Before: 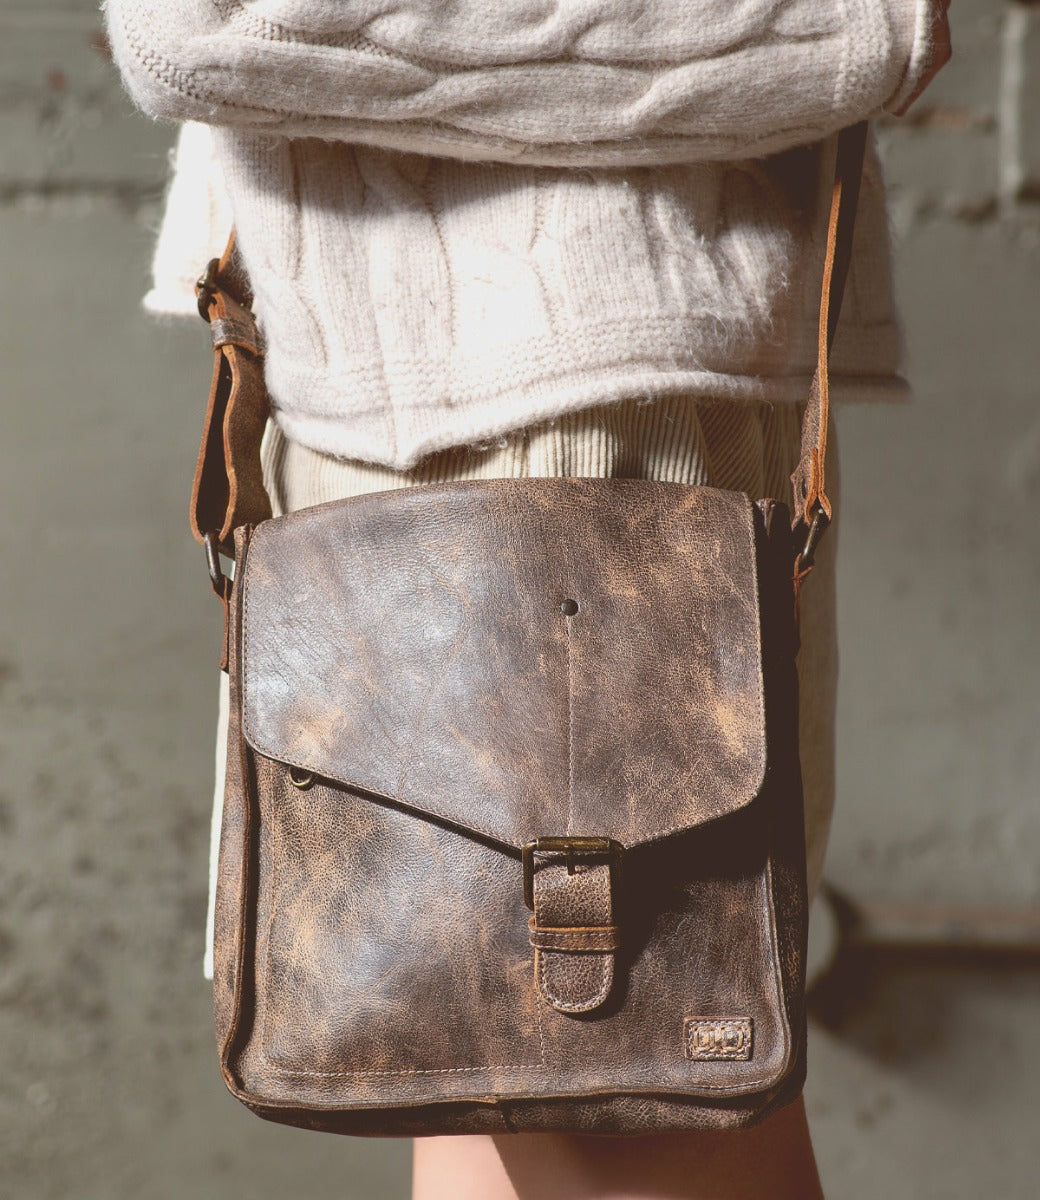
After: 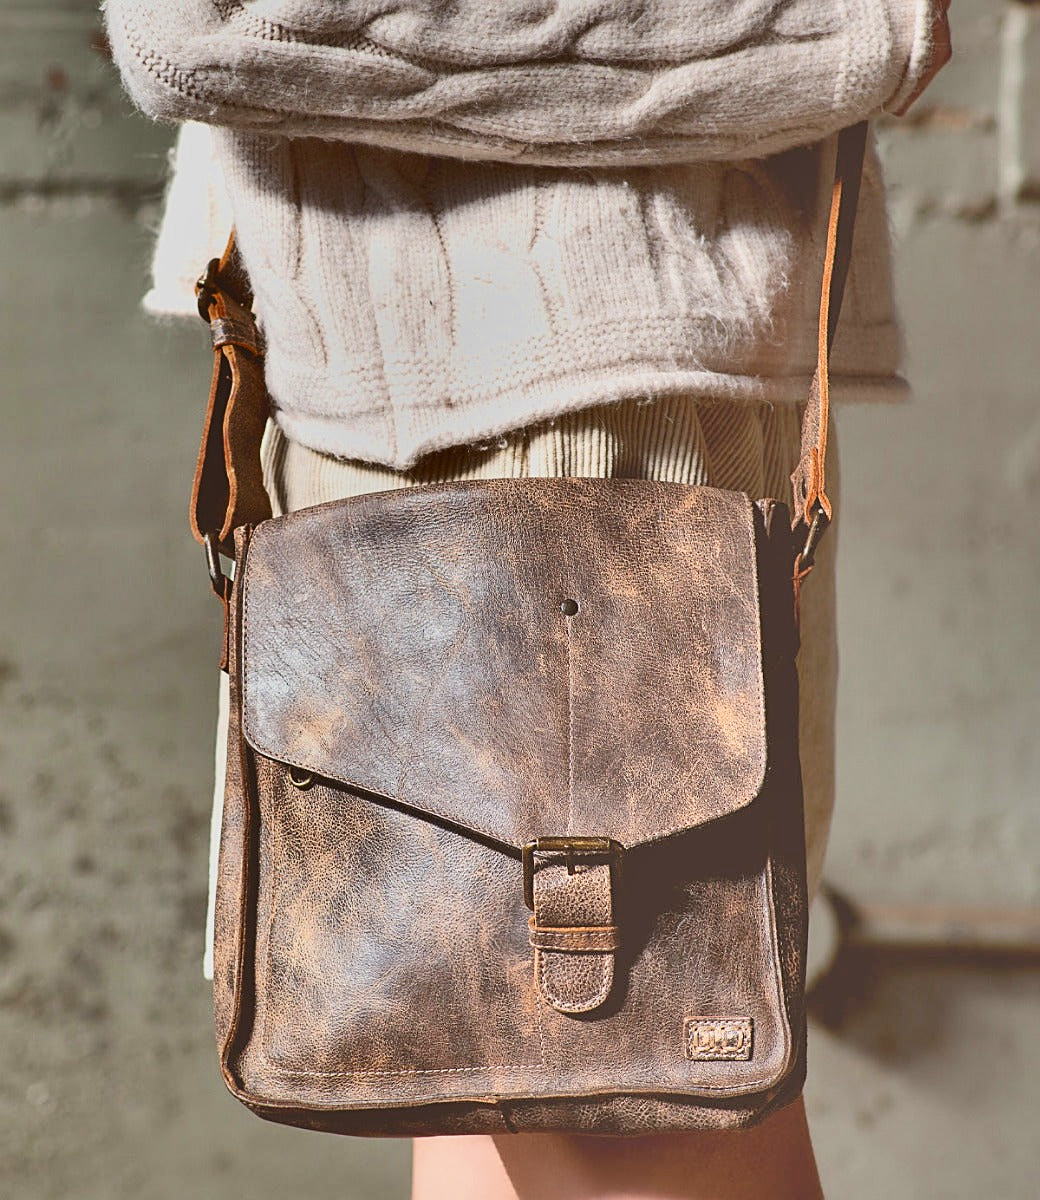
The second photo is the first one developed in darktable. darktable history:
shadows and highlights: shadows 19.52, highlights -83.56, soften with gaussian
filmic rgb: black relative exposure -8.38 EV, white relative exposure 4.67 EV, hardness 3.8, color science v6 (2022), iterations of high-quality reconstruction 0
exposure: black level correction 0, exposure 1.099 EV, compensate highlight preservation false
sharpen: on, module defaults
